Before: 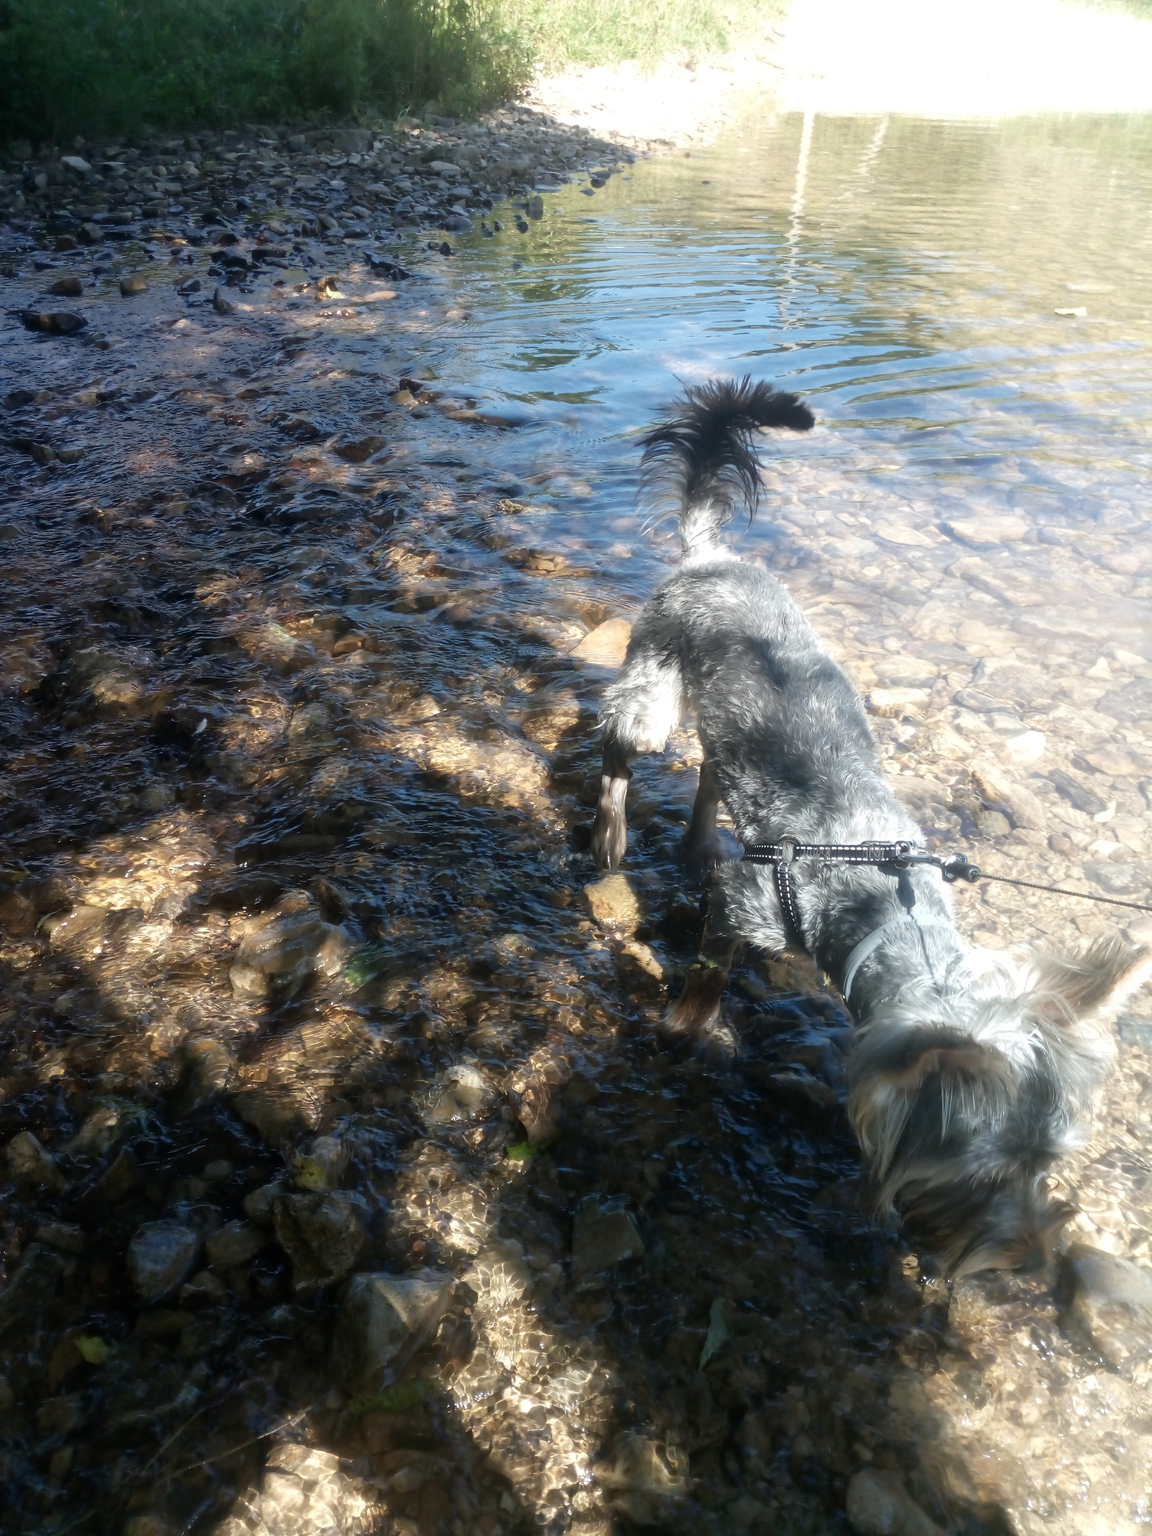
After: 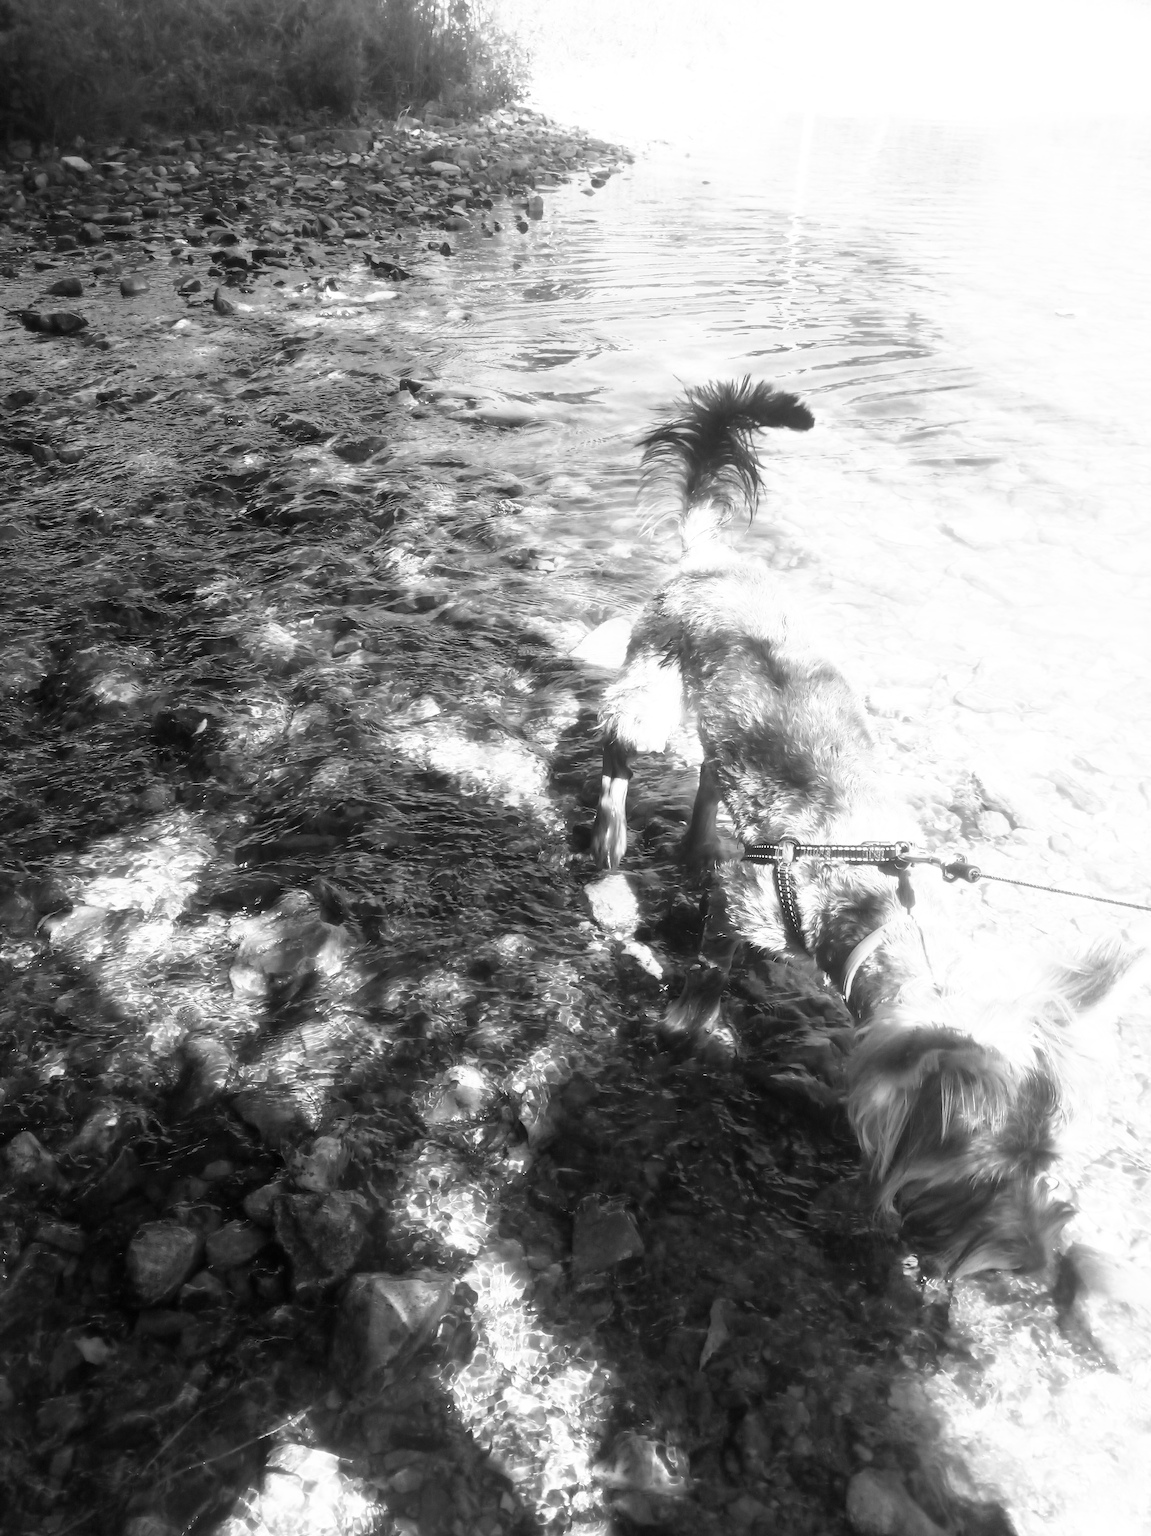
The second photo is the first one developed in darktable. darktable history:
white balance: emerald 1
base curve: curves: ch0 [(0, 0) (0.495, 0.917) (1, 1)], preserve colors none
monochrome: on, module defaults
color balance rgb: perceptual saturation grading › global saturation 25%, global vibrance 20%
